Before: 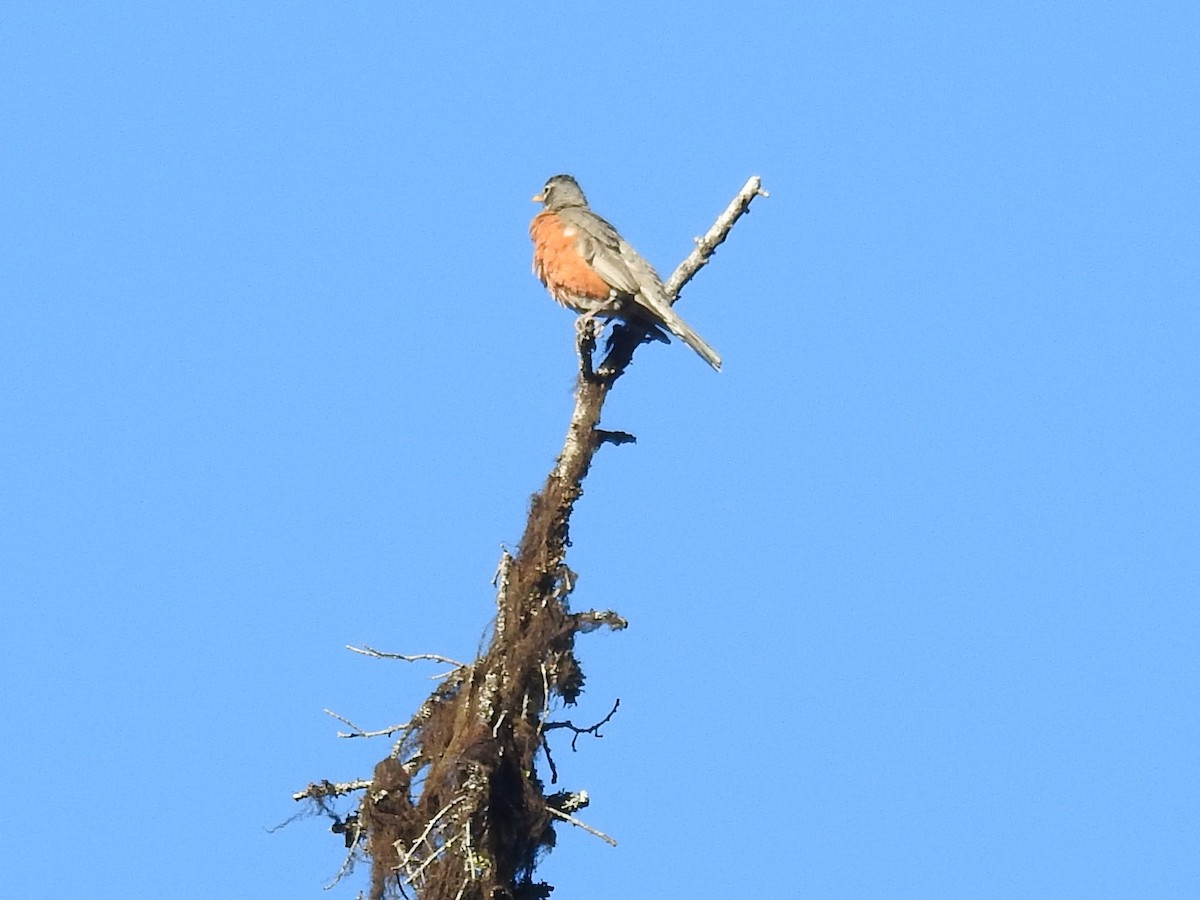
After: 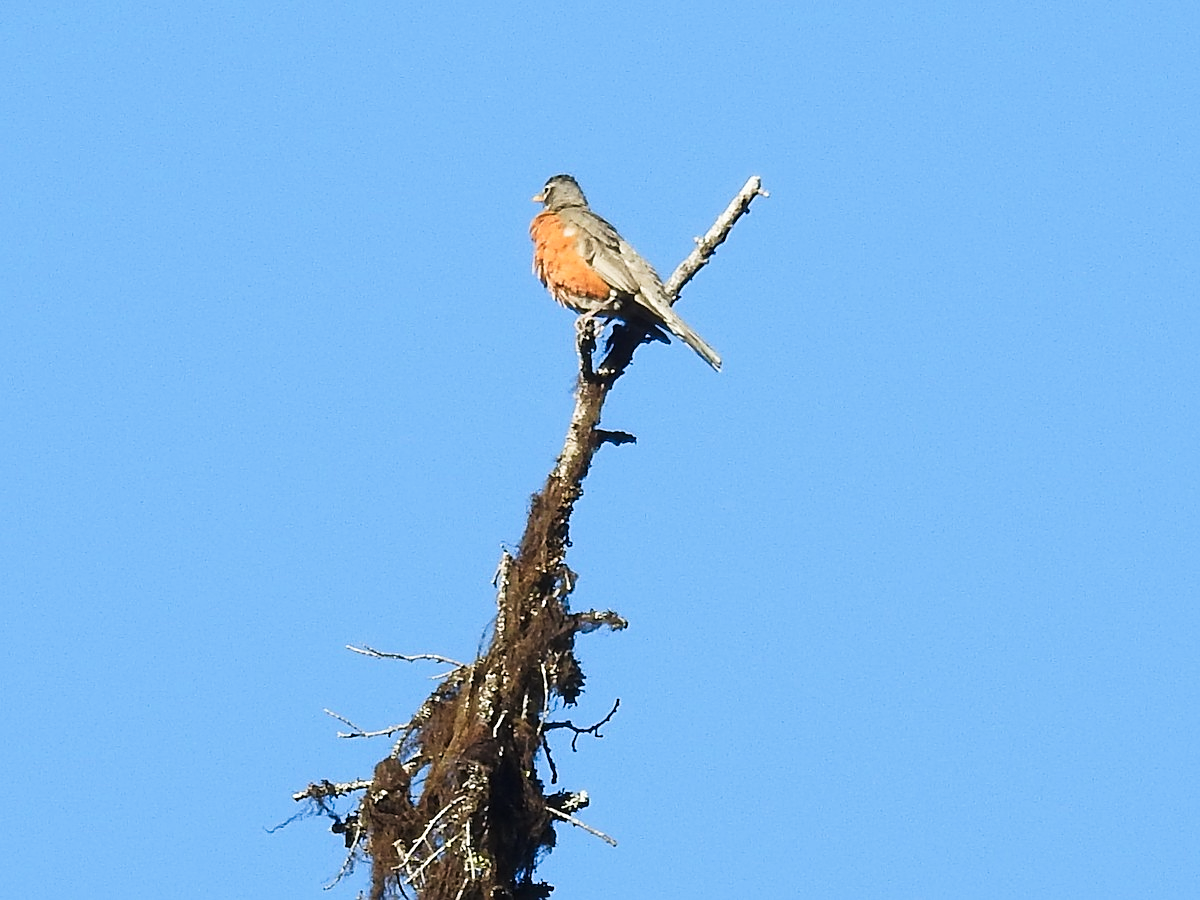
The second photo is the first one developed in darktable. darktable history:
sharpen: on, module defaults
tone curve: curves: ch0 [(0.016, 0.011) (0.204, 0.146) (0.515, 0.476) (0.78, 0.795) (1, 0.981)], preserve colors none
